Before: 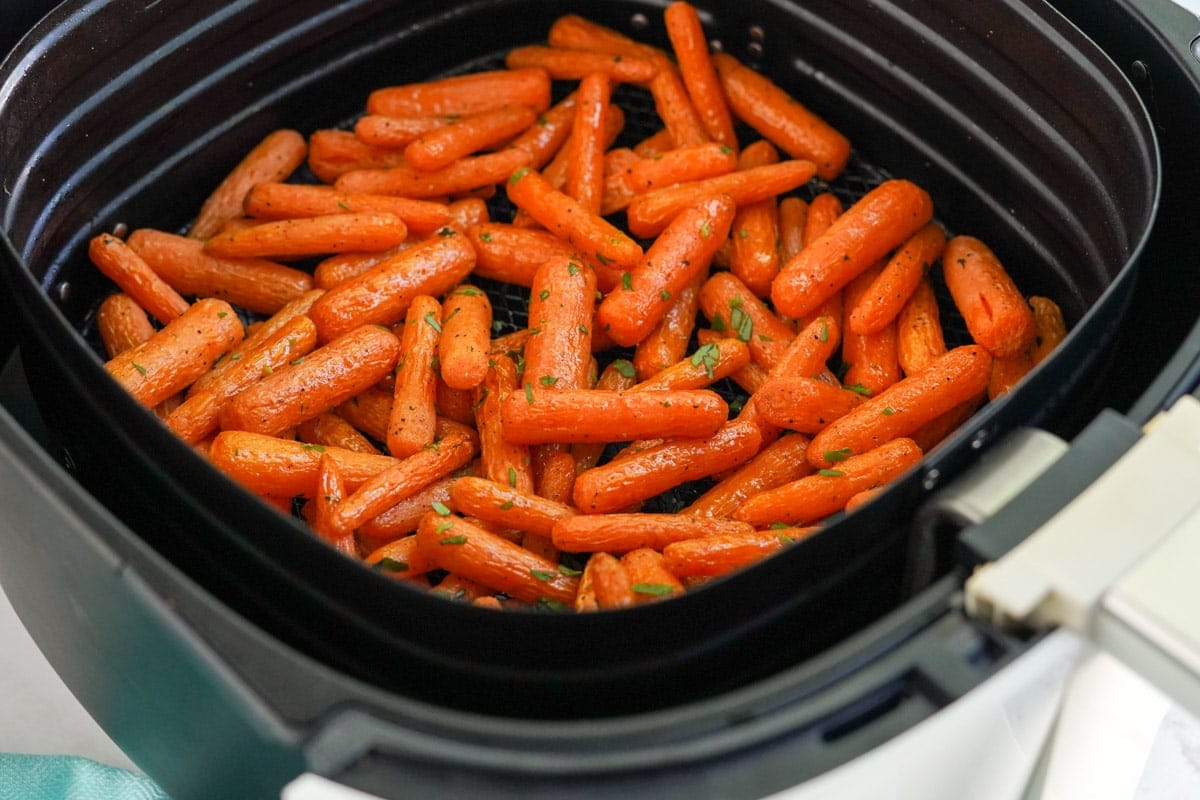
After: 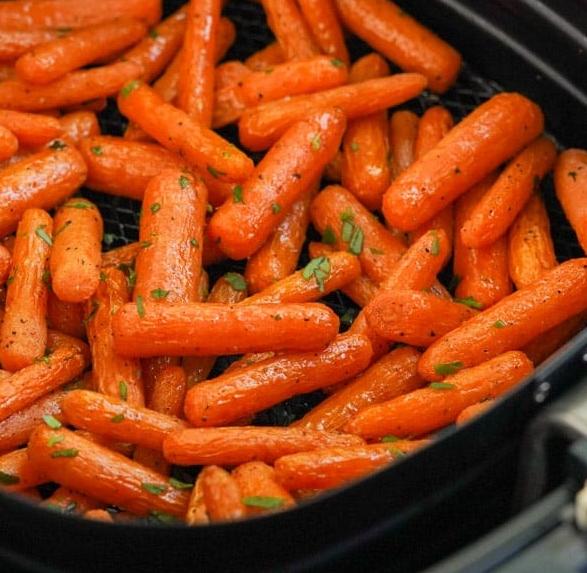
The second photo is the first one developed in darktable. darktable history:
crop: left 32.459%, top 10.929%, right 18.556%, bottom 17.349%
